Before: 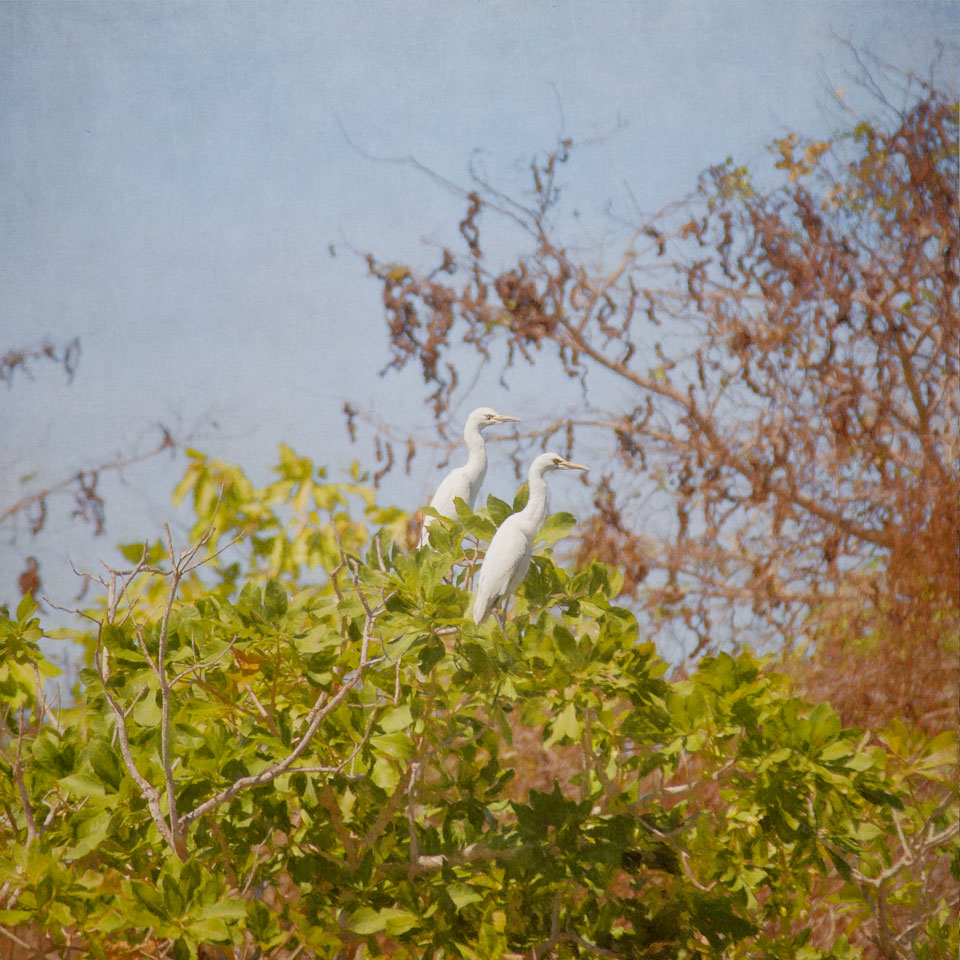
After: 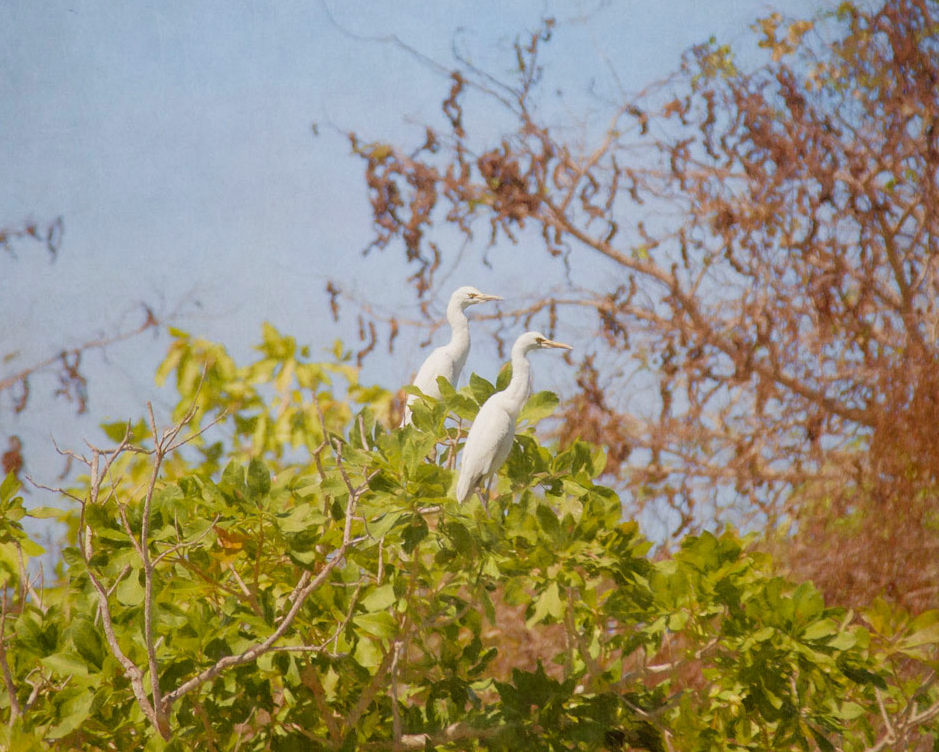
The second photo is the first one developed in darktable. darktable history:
velvia: on, module defaults
crop and rotate: left 1.844%, top 12.662%, right 0.294%, bottom 8.943%
tone equalizer: smoothing diameter 24.95%, edges refinement/feathering 6.14, preserve details guided filter
